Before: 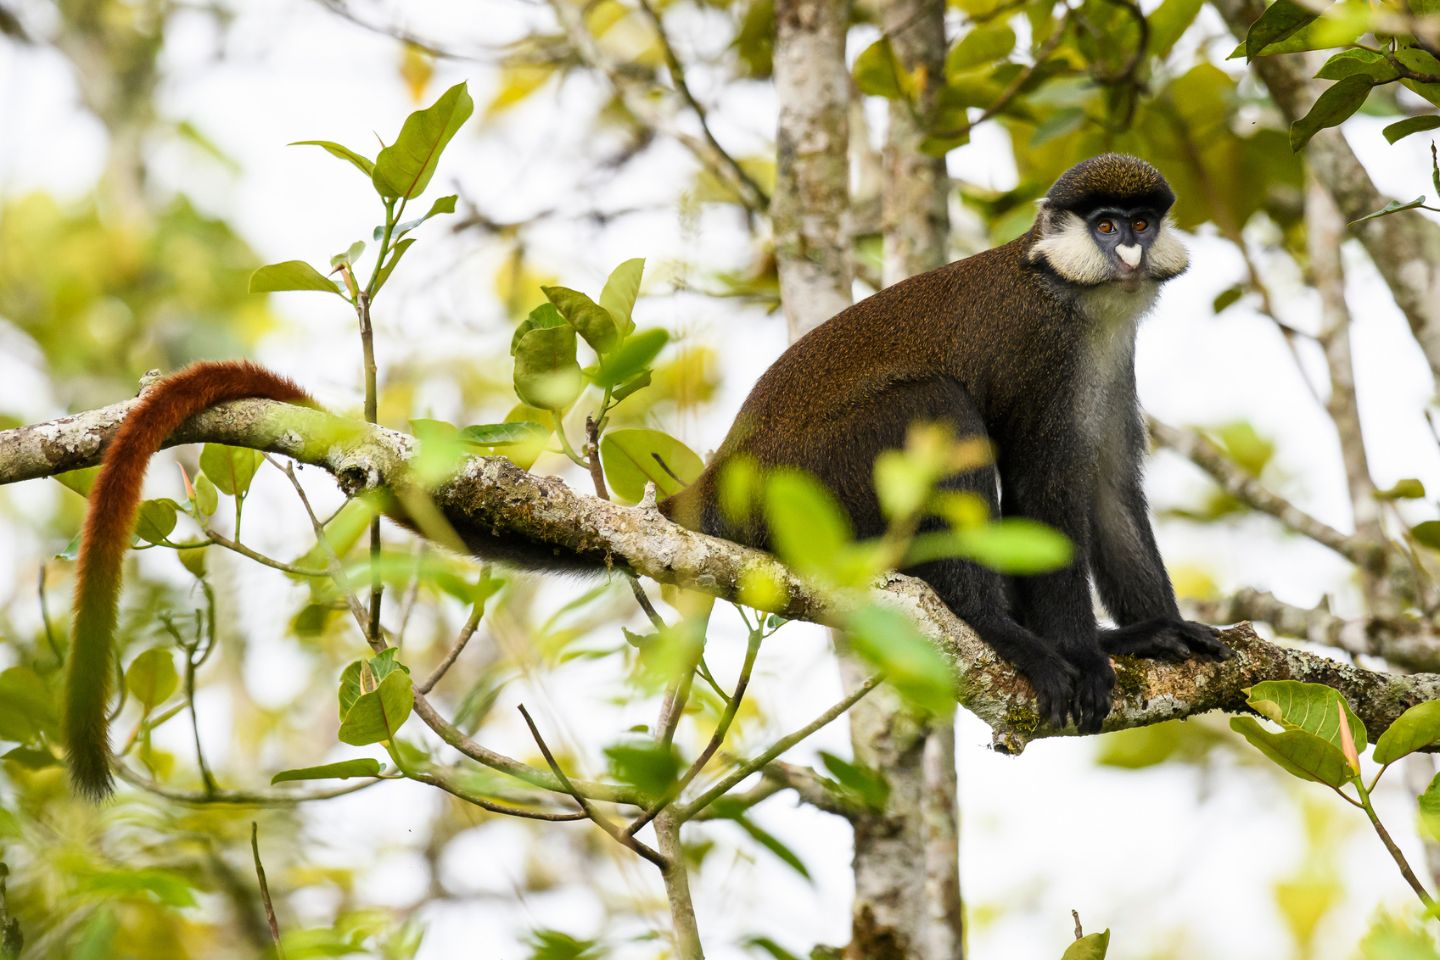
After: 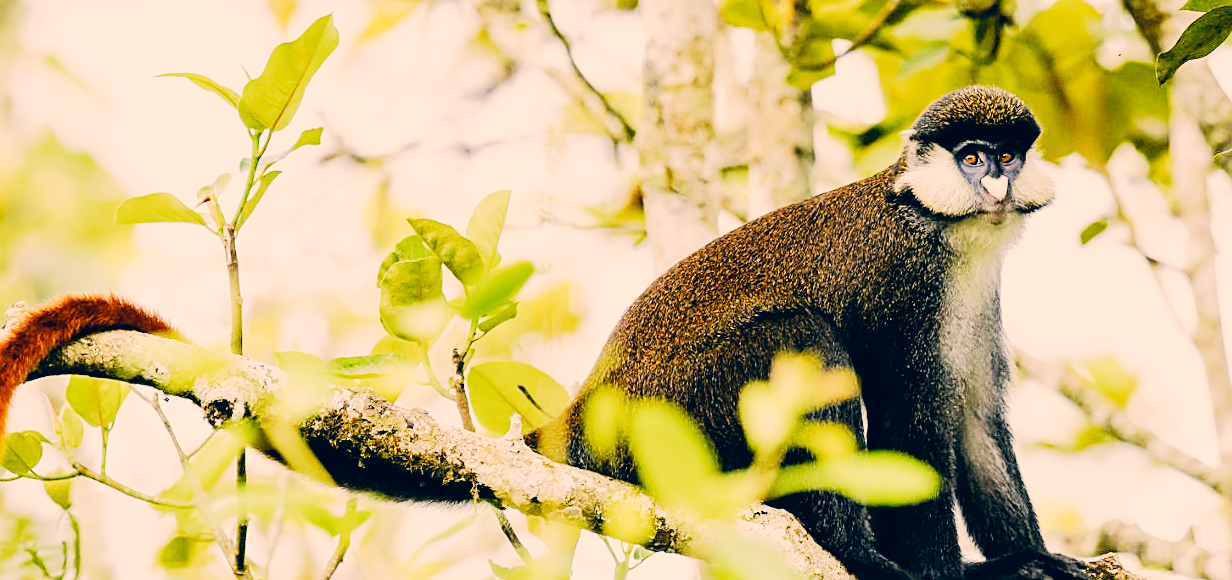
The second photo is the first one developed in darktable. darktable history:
exposure: exposure 0.296 EV, compensate exposure bias true, compensate highlight preservation false
sharpen: on, module defaults
color correction: highlights a* 10.34, highlights b* 14.54, shadows a* -9.8, shadows b* -14.9
crop and rotate: left 9.357%, top 7.134%, right 5.065%, bottom 32.42%
filmic rgb: black relative exposure -8.02 EV, white relative exposure 4 EV, hardness 4.12, contrast 1.369, preserve chrominance no, color science v4 (2020)
tone equalizer: -7 EV 0.15 EV, -6 EV 0.634 EV, -5 EV 1.12 EV, -4 EV 1.33 EV, -3 EV 1.15 EV, -2 EV 0.6 EV, -1 EV 0.158 EV, edges refinement/feathering 500, mask exposure compensation -1.57 EV, preserve details no
